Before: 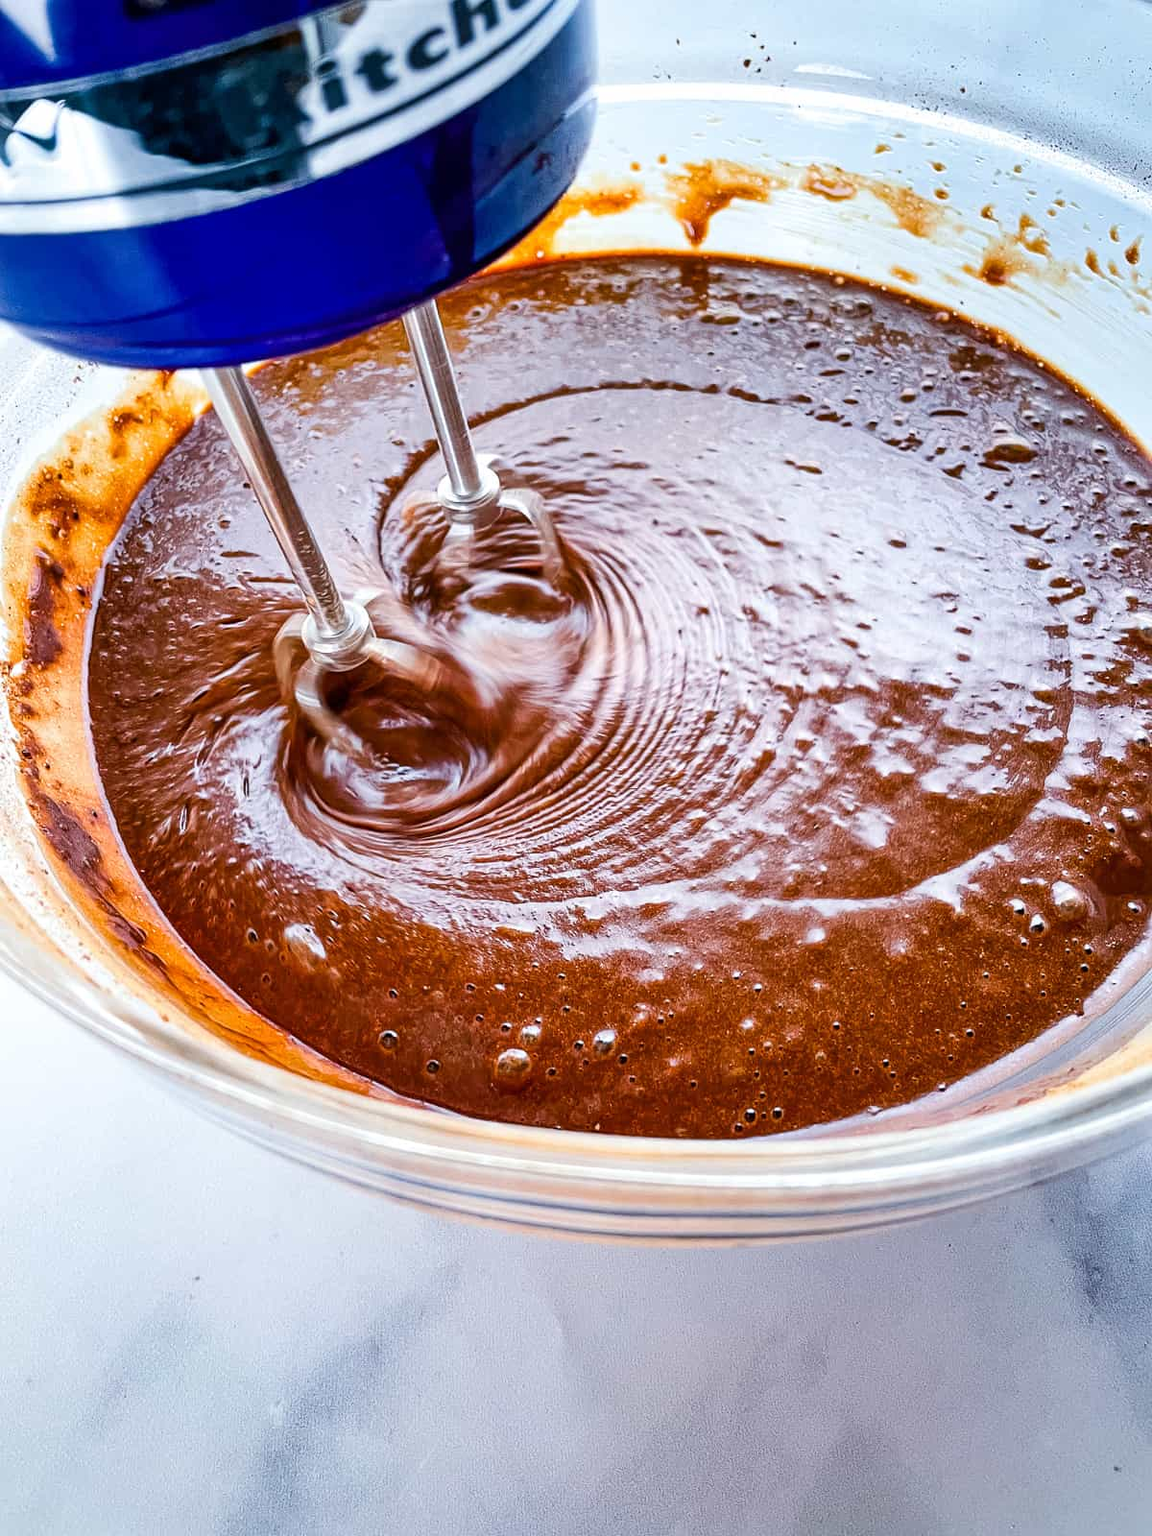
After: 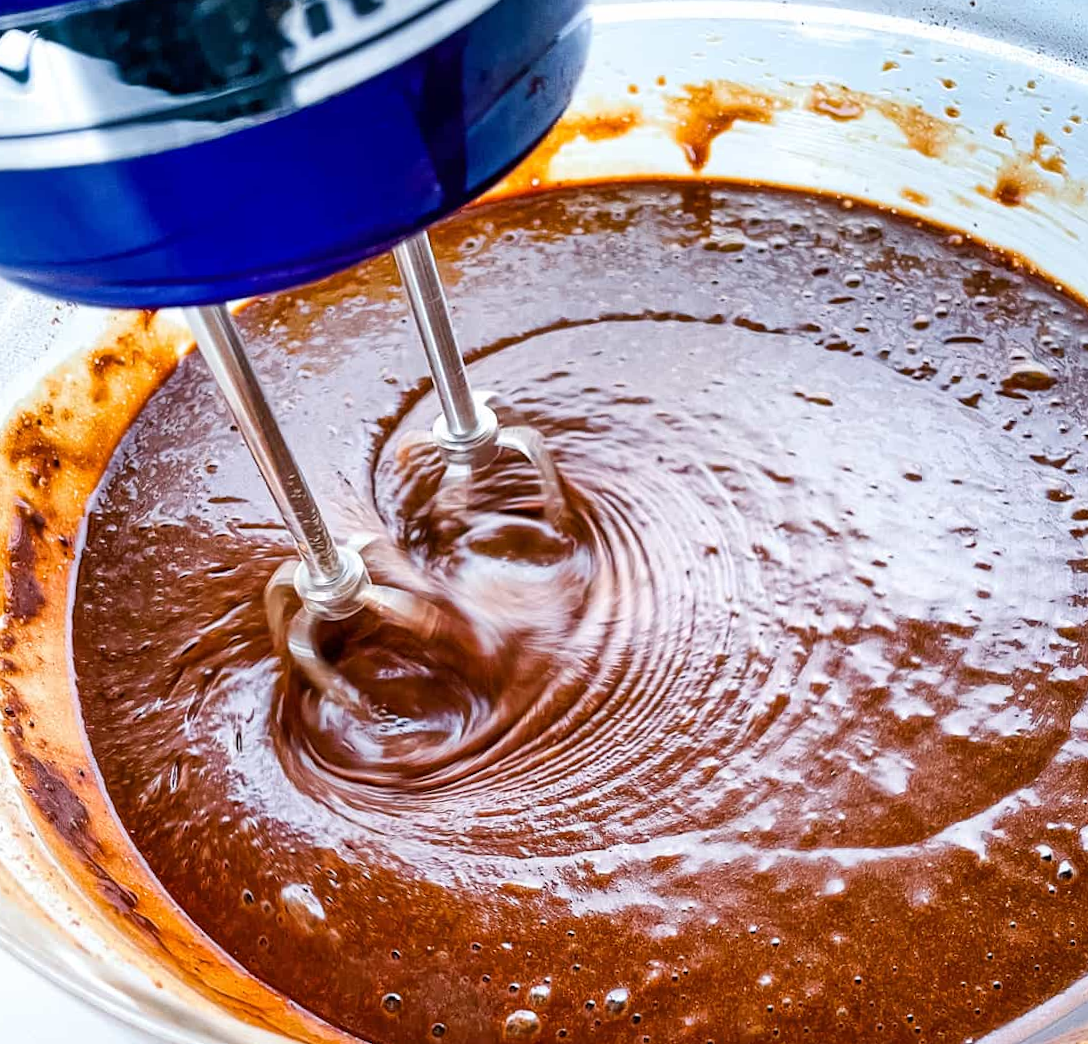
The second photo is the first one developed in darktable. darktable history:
crop: left 1.509%, top 3.452%, right 7.696%, bottom 28.452%
rotate and perspective: rotation -1°, crop left 0.011, crop right 0.989, crop top 0.025, crop bottom 0.975
